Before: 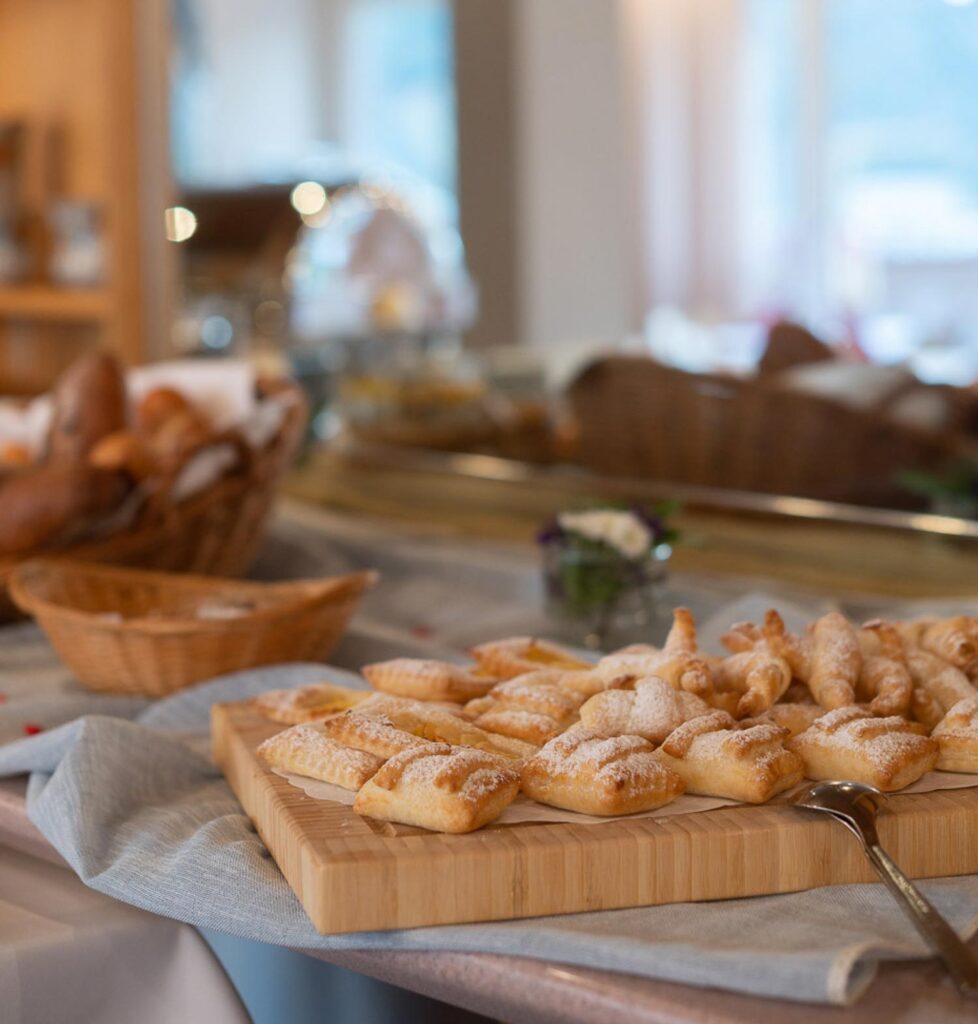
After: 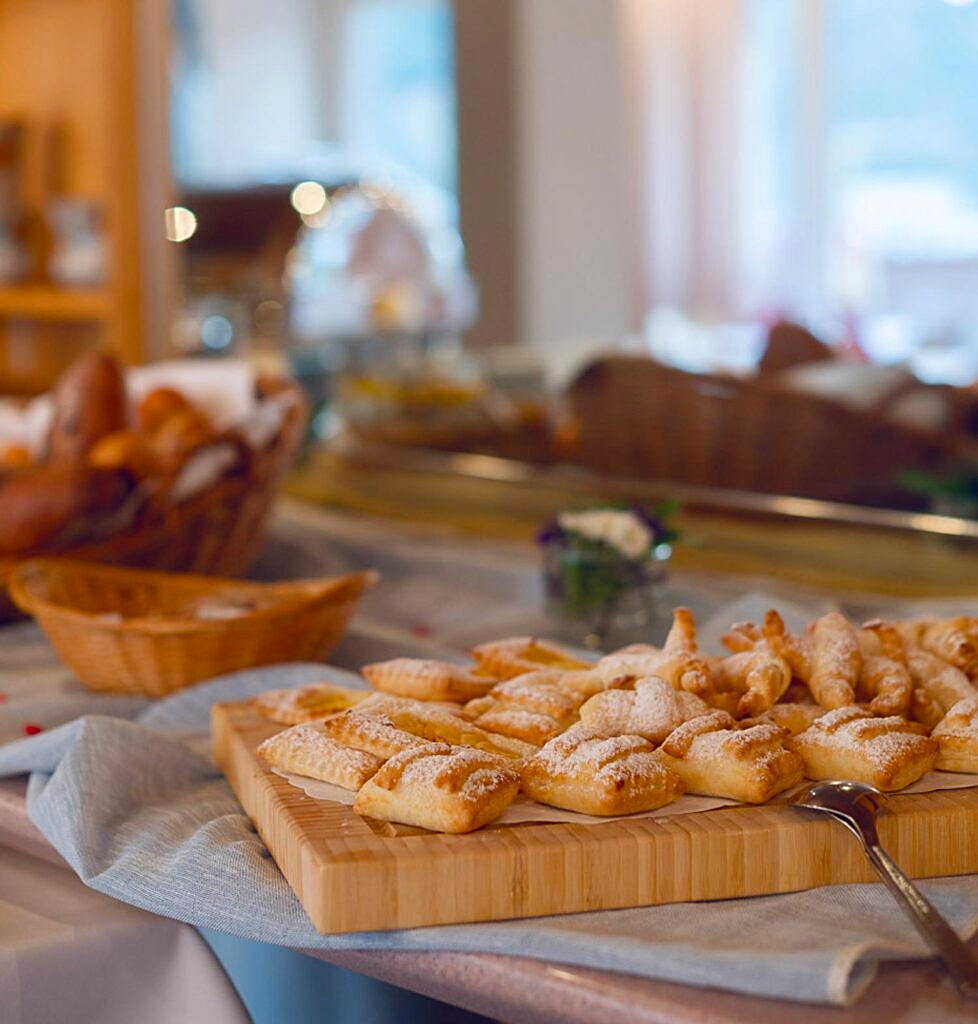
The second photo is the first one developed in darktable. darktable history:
sharpen: on, module defaults
color balance rgb: highlights gain › luminance 0.442%, highlights gain › chroma 0.338%, highlights gain › hue 41.39°, global offset › chroma 0.135%, global offset › hue 253.81°, perceptual saturation grading › global saturation 26.852%, perceptual saturation grading › highlights -28.191%, perceptual saturation grading › mid-tones 15.385%, perceptual saturation grading › shadows 33.721%, global vibrance 14.286%
